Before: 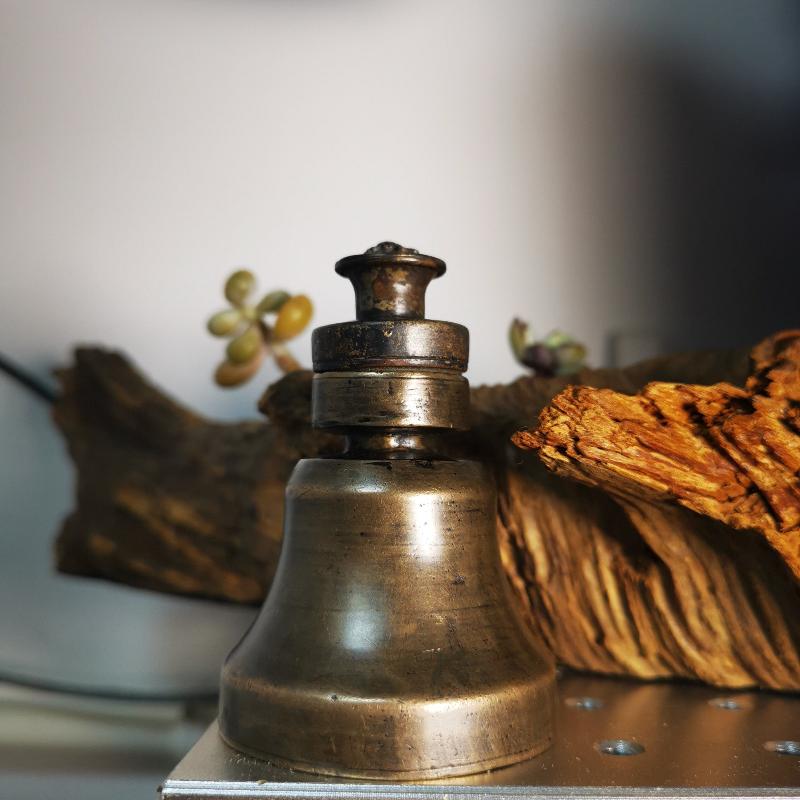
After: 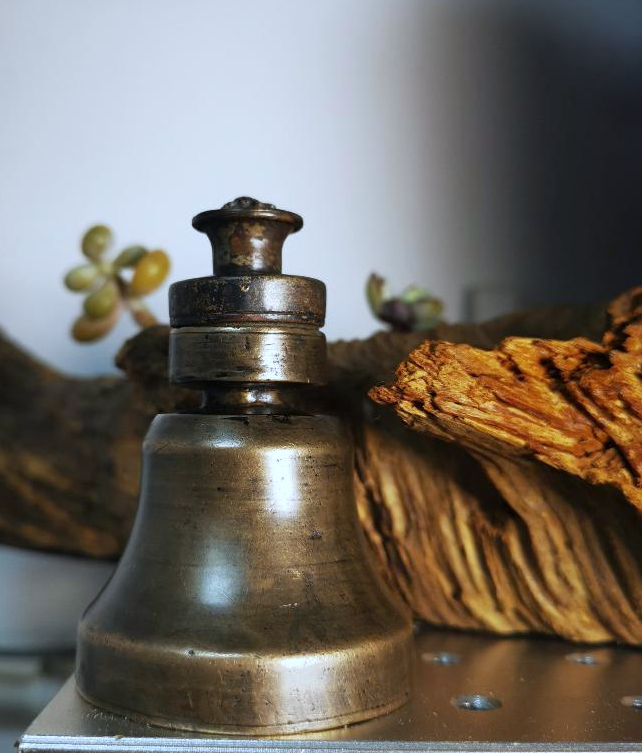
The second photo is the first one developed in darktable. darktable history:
crop and rotate: left 17.959%, top 5.771%, right 1.742%
white balance: red 0.924, blue 1.095
